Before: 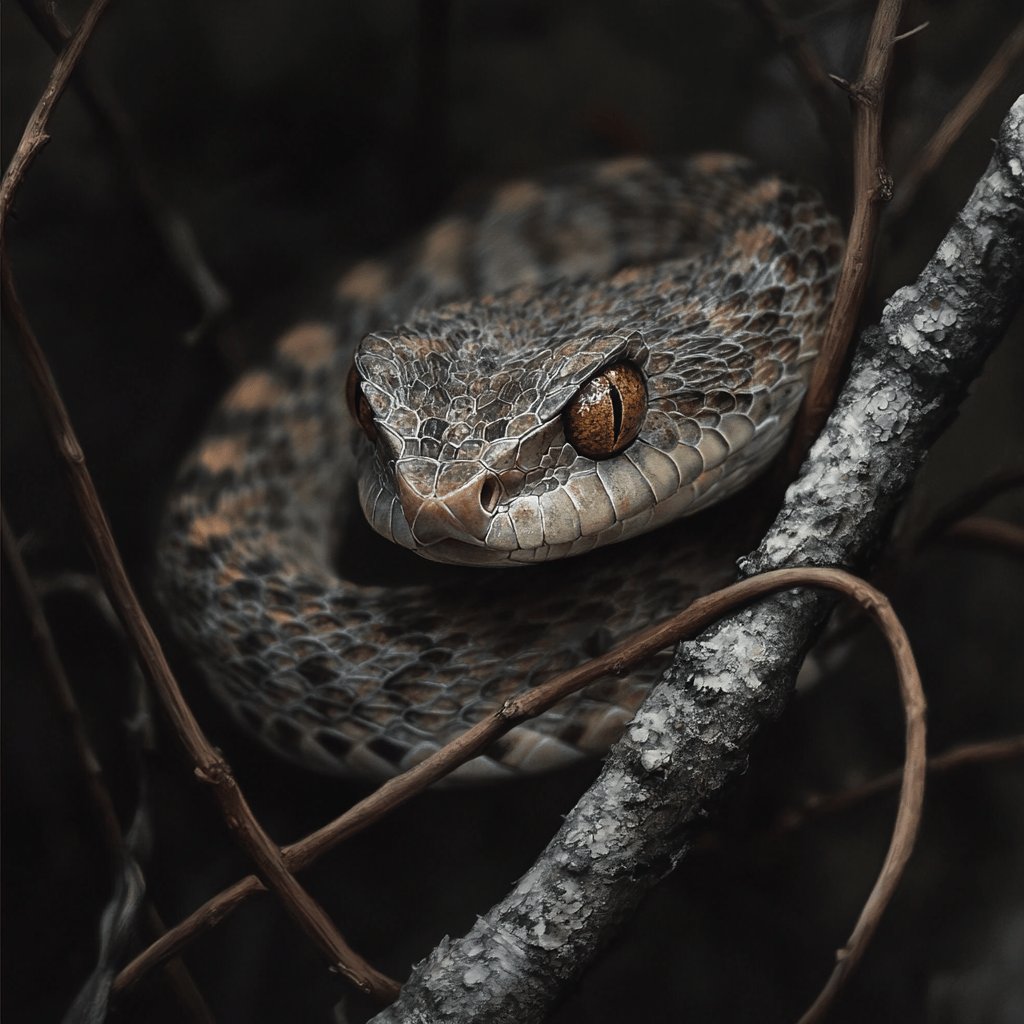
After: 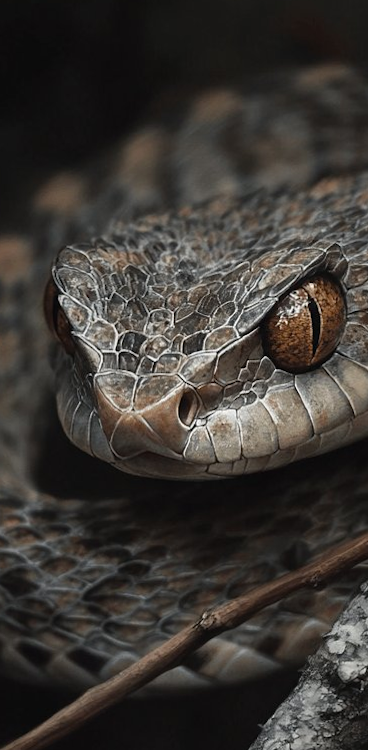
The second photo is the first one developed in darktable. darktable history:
crop and rotate: left 29.476%, top 10.214%, right 35.32%, bottom 17.333%
rotate and perspective: lens shift (vertical) 0.048, lens shift (horizontal) -0.024, automatic cropping off
